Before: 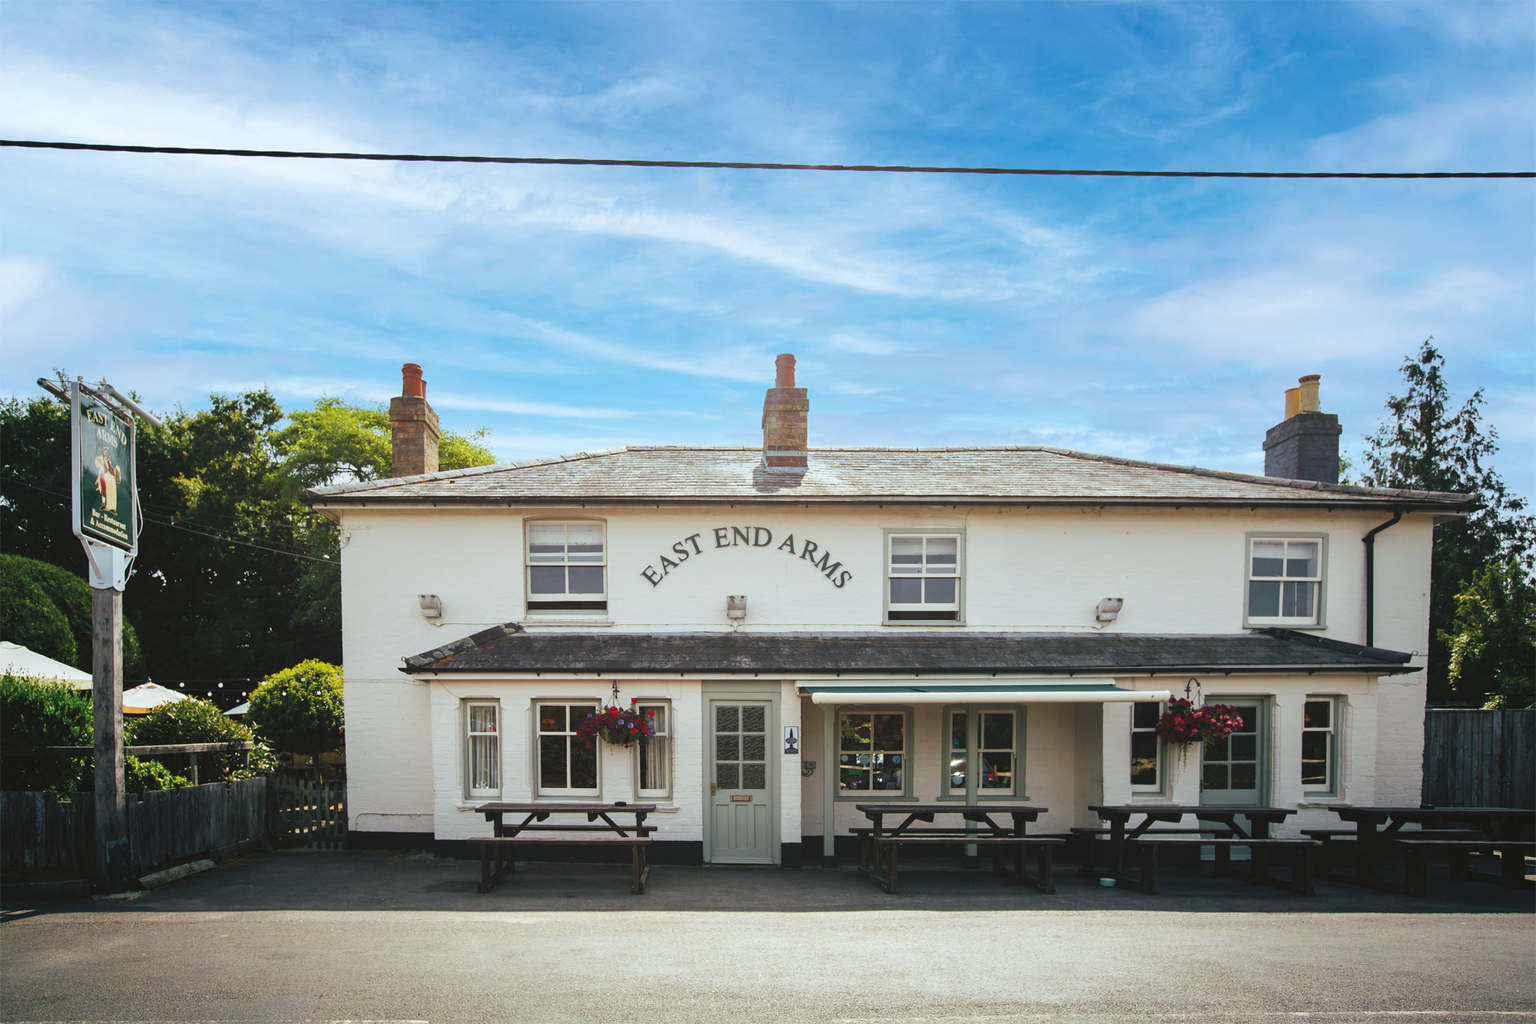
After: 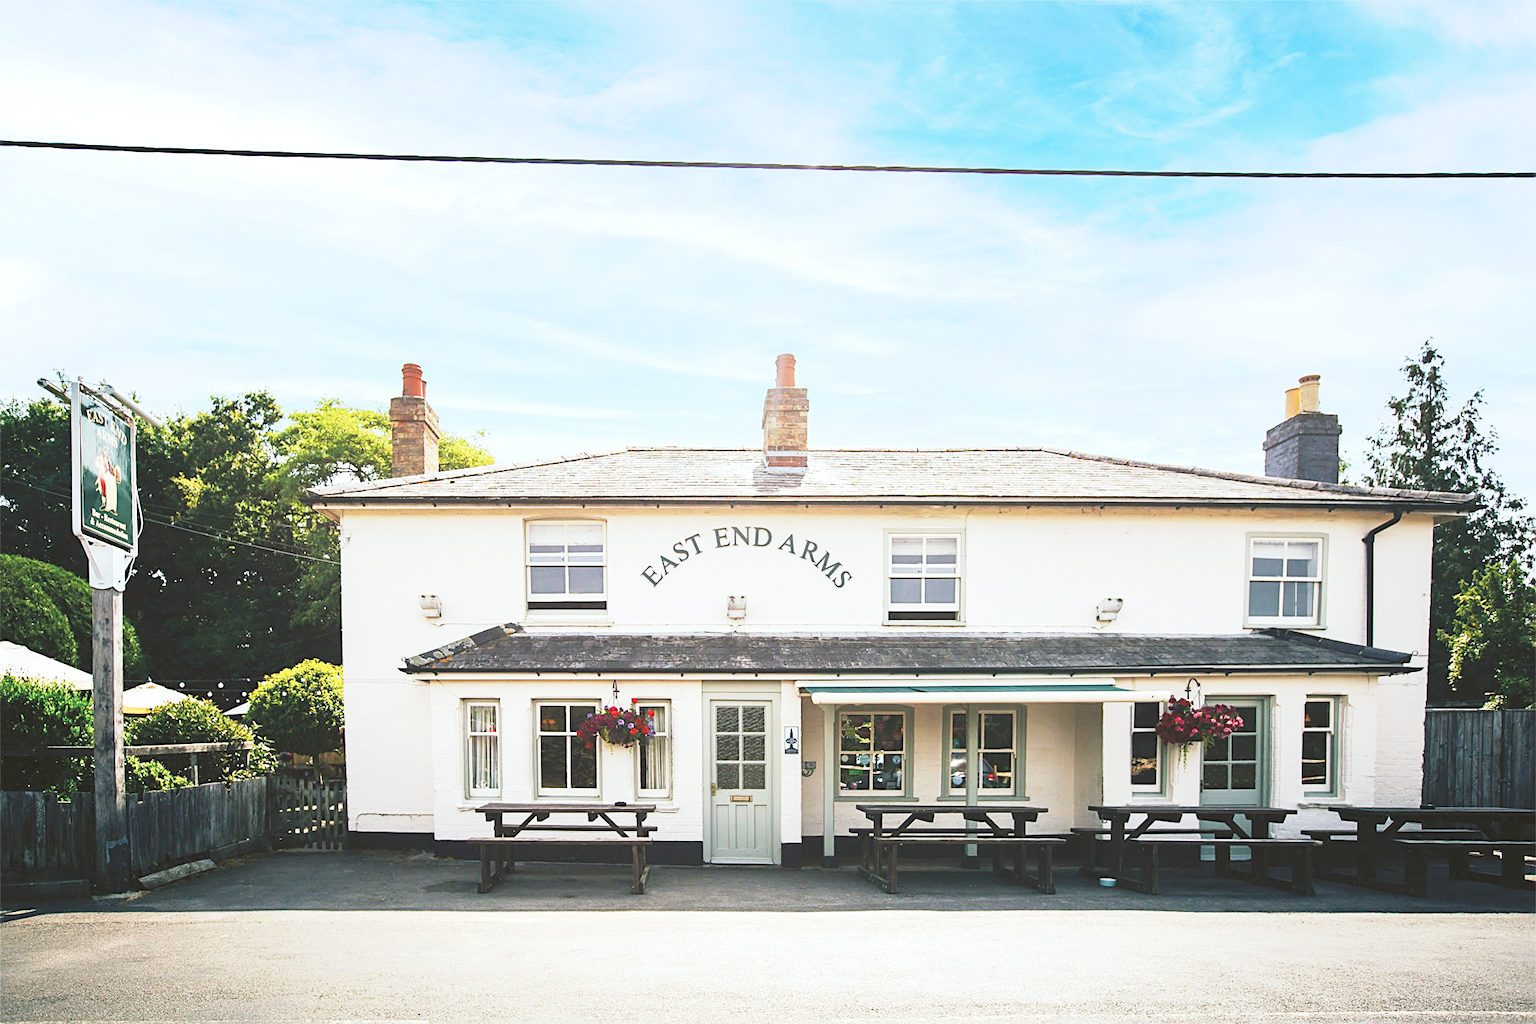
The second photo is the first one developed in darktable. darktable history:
exposure: black level correction 0, exposure 1.001 EV, compensate exposure bias true, compensate highlight preservation false
sharpen: on, module defaults
base curve: curves: ch0 [(0, 0) (0.088, 0.125) (0.176, 0.251) (0.354, 0.501) (0.613, 0.749) (1, 0.877)], preserve colors none
contrast brightness saturation: contrast 0.071
